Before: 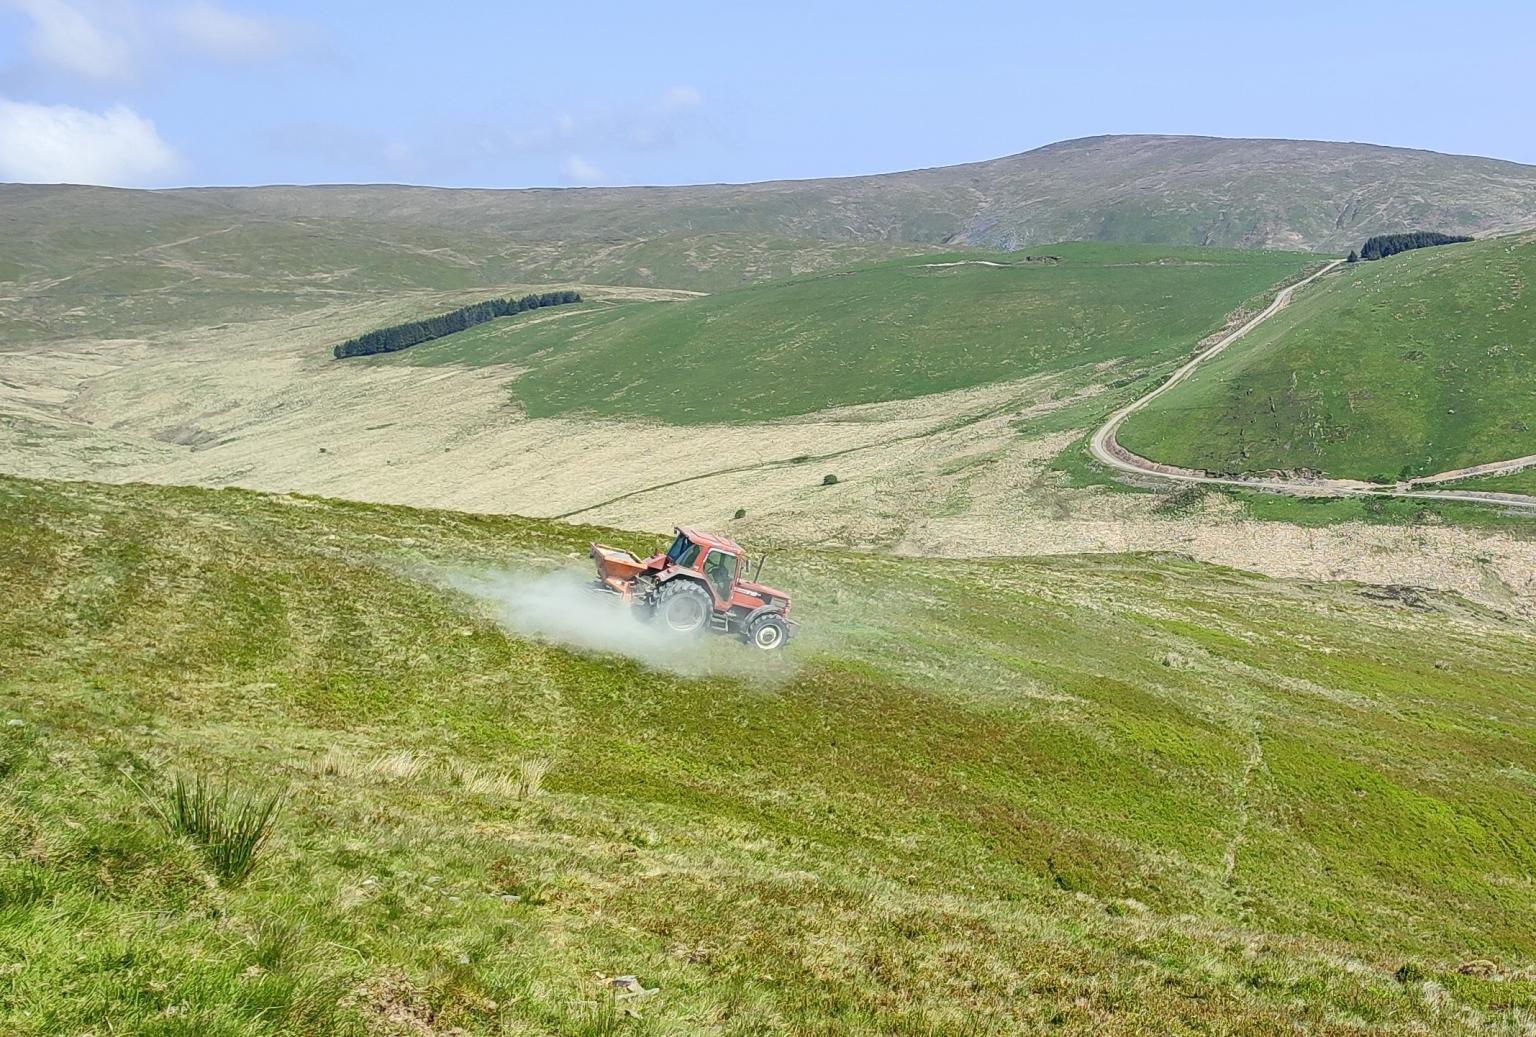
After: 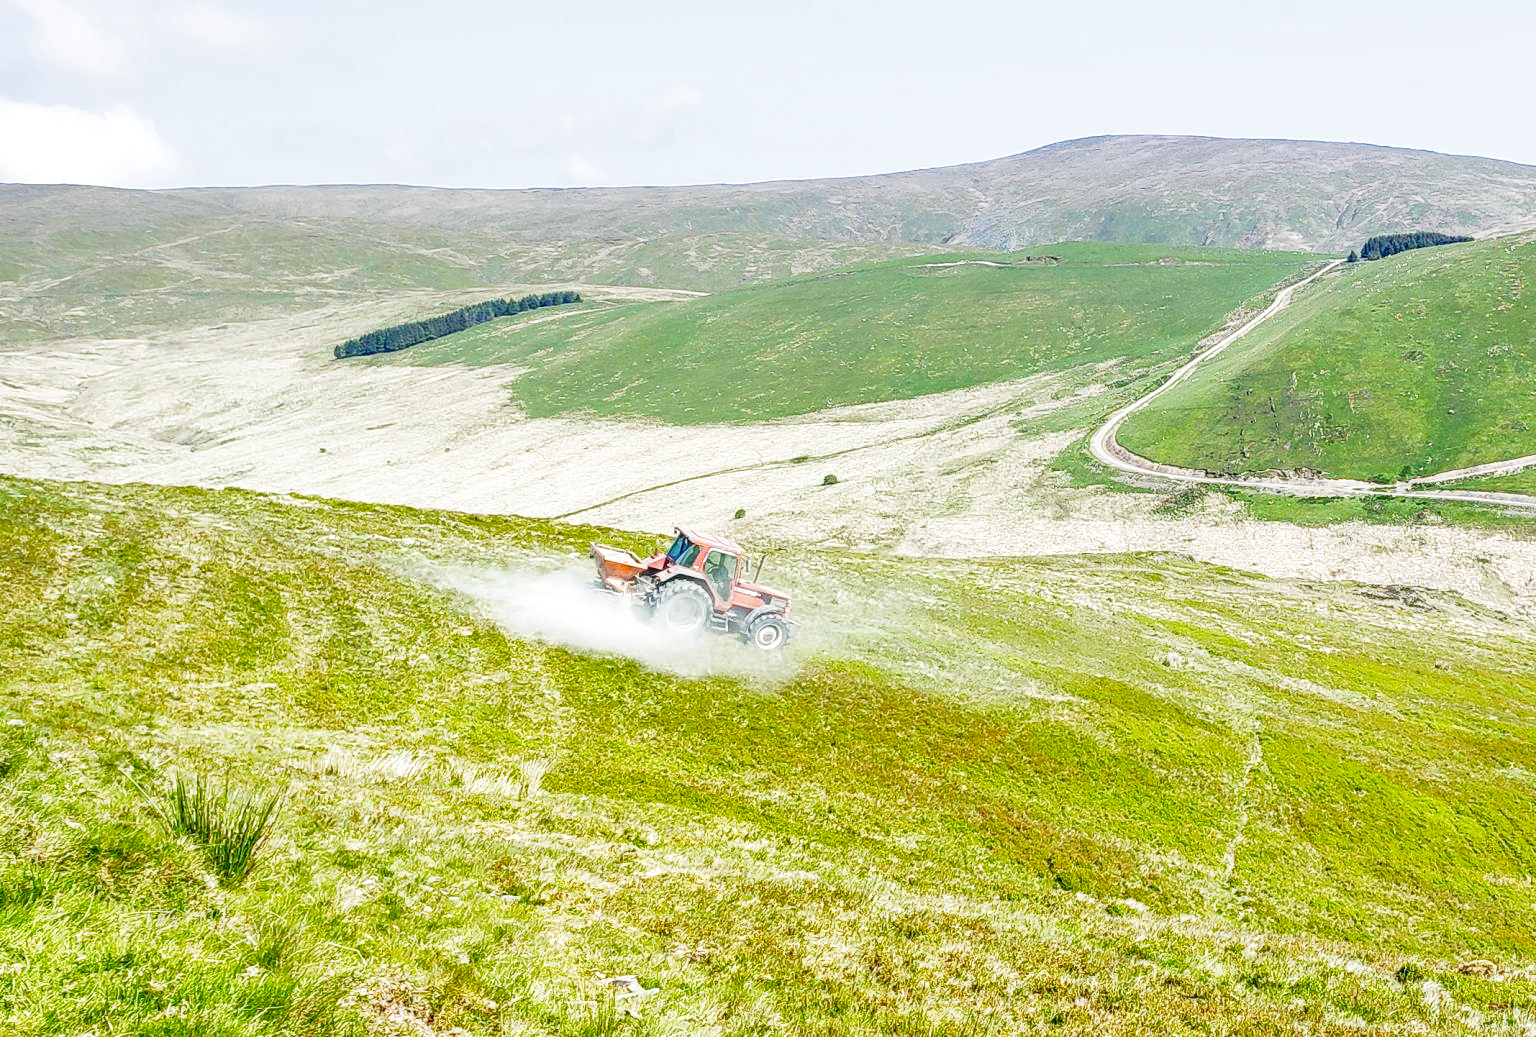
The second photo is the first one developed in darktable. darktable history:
color balance: output saturation 120%
filmic rgb: middle gray luminance 9.23%, black relative exposure -10.55 EV, white relative exposure 3.45 EV, threshold 6 EV, target black luminance 0%, hardness 5.98, latitude 59.69%, contrast 1.087, highlights saturation mix 5%, shadows ↔ highlights balance 29.23%, add noise in highlights 0, preserve chrominance no, color science v3 (2019), use custom middle-gray values true, iterations of high-quality reconstruction 0, contrast in highlights soft, enable highlight reconstruction true
local contrast: on, module defaults
